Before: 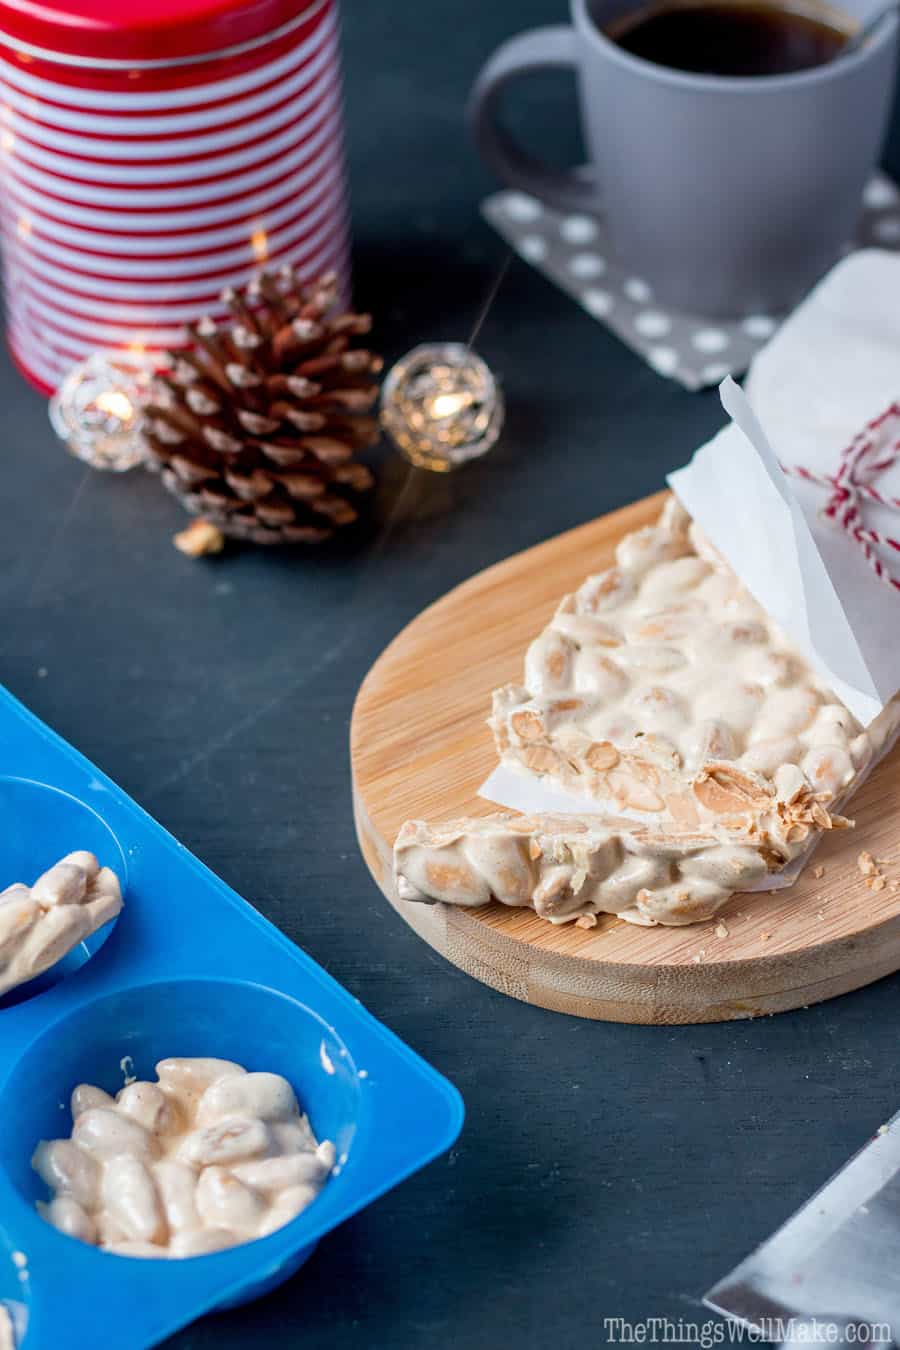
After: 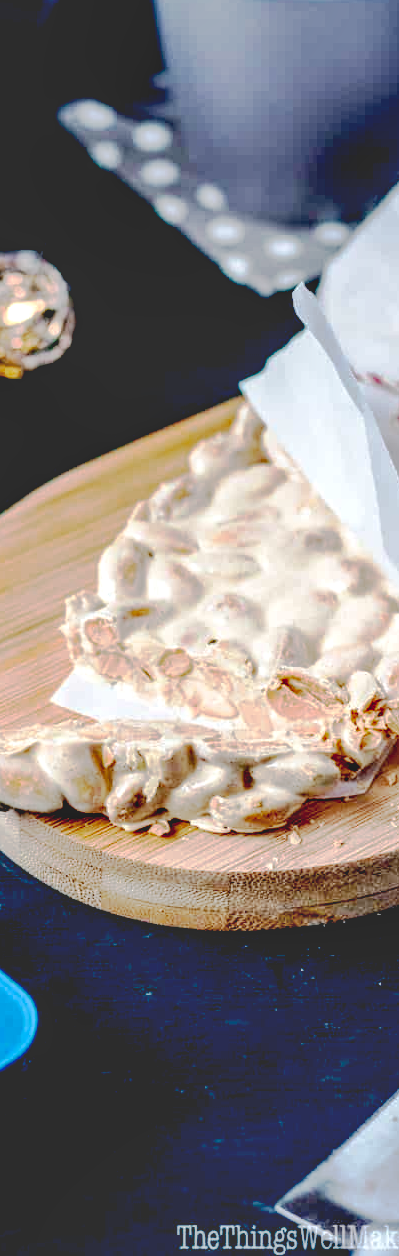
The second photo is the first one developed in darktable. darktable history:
crop: left 47.509%, top 6.908%, right 8.113%
base curve: curves: ch0 [(0.065, 0.026) (0.236, 0.358) (0.53, 0.546) (0.777, 0.841) (0.924, 0.992)], preserve colors none
local contrast: highlights 41%, shadows 63%, detail 136%, midtone range 0.521
